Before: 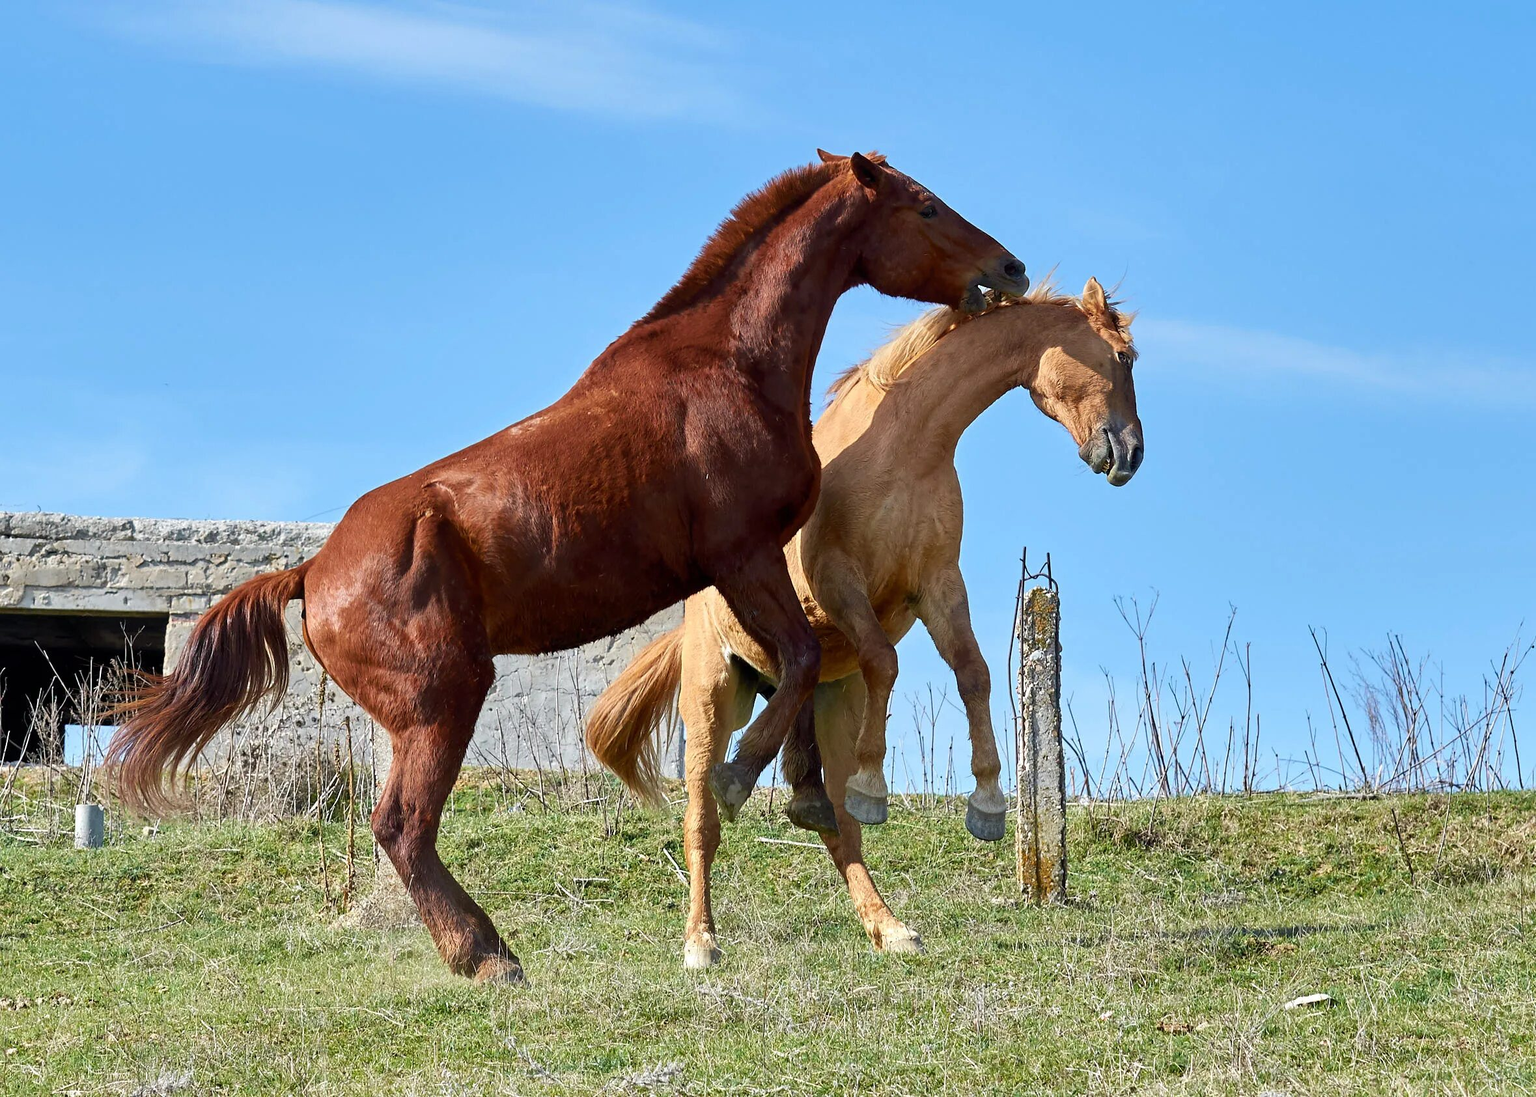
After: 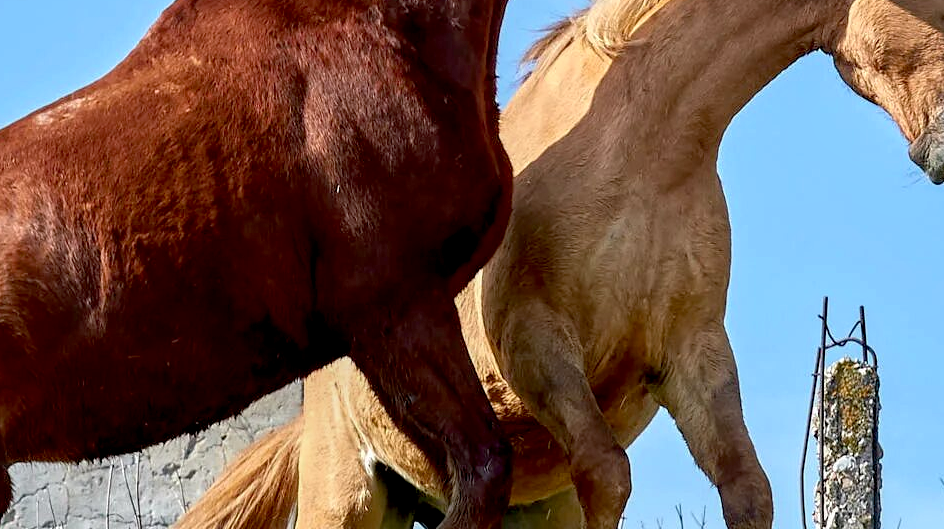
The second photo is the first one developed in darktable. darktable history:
exposure: black level correction 0.01, exposure 0.109 EV, compensate highlight preservation false
crop: left 31.718%, top 32.238%, right 27.607%, bottom 36.35%
local contrast: on, module defaults
